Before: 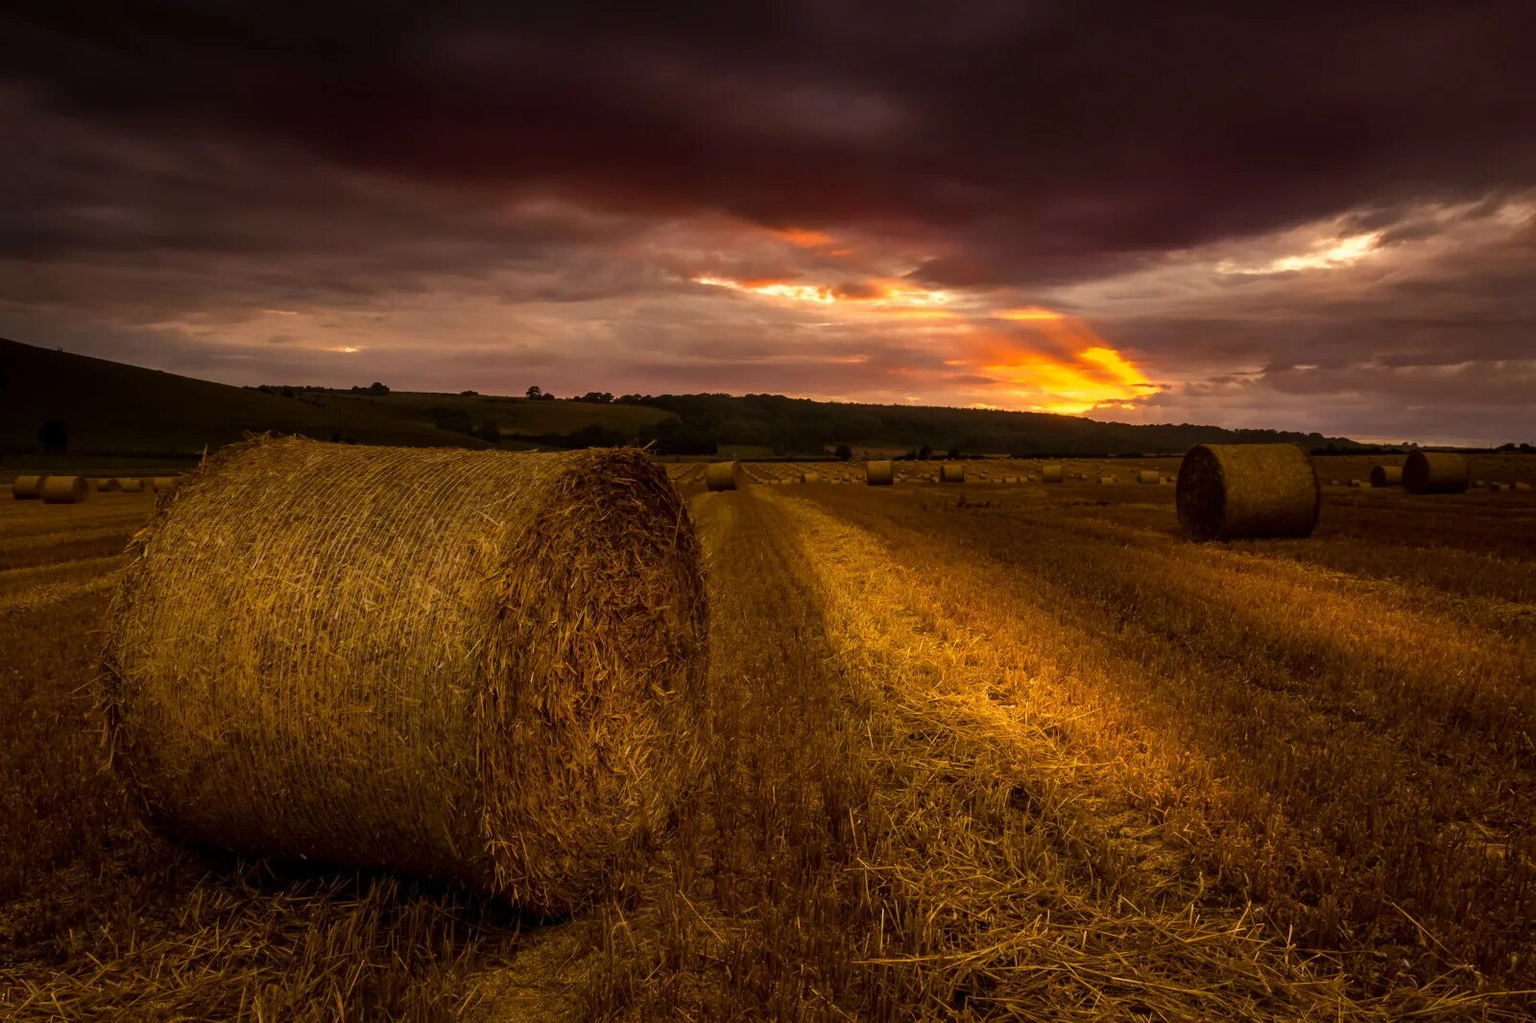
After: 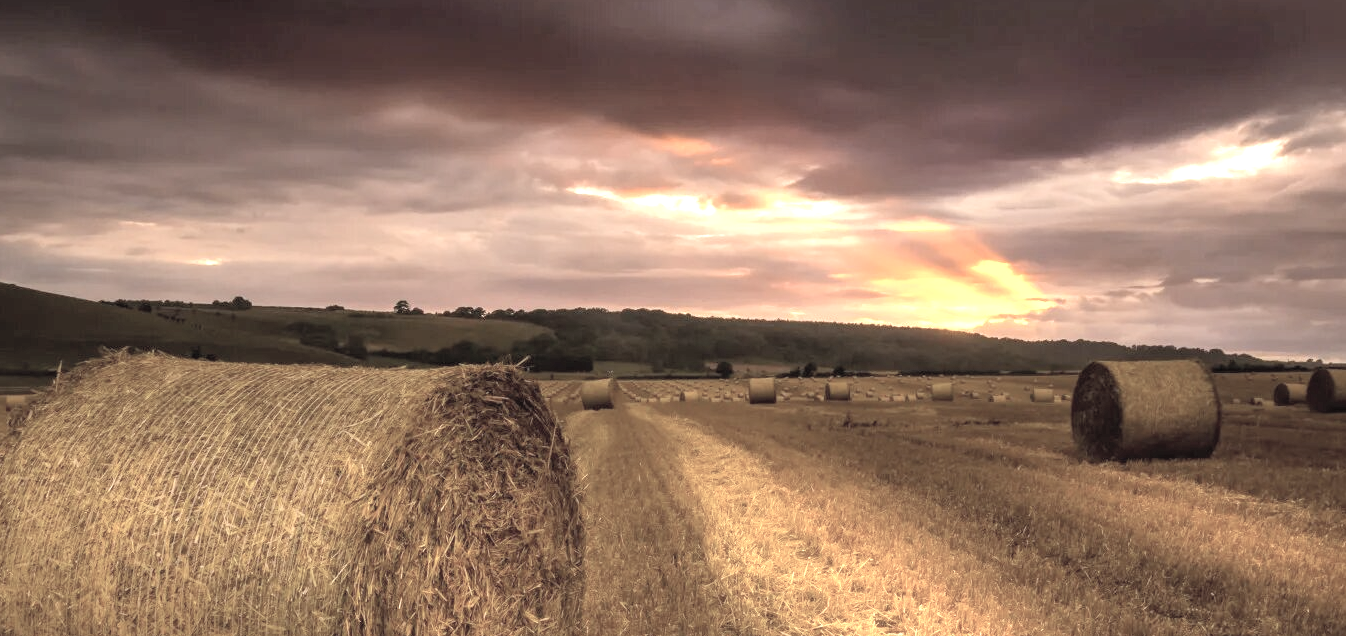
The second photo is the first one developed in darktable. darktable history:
exposure: black level correction 0, exposure 1.2 EV, compensate highlight preservation false
crop and rotate: left 9.666%, top 9.657%, right 6.156%, bottom 30.669%
contrast brightness saturation: brightness 0.182, saturation -0.52
